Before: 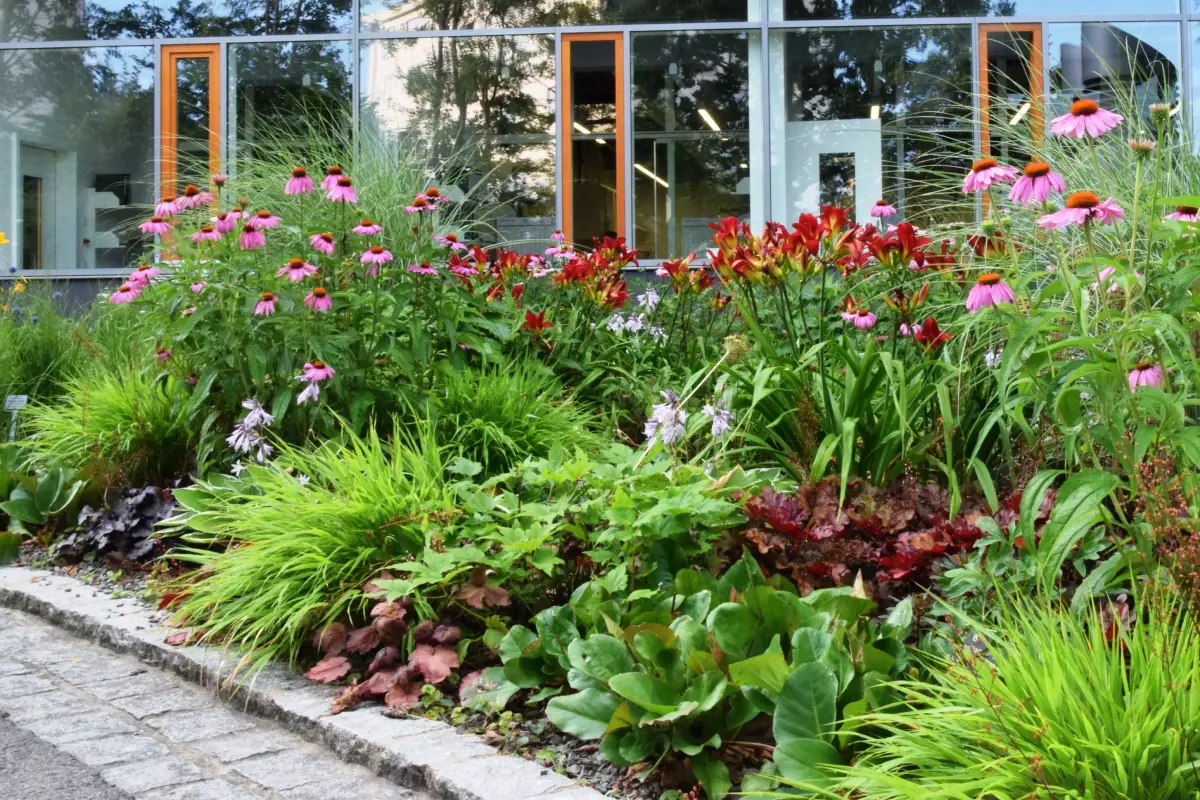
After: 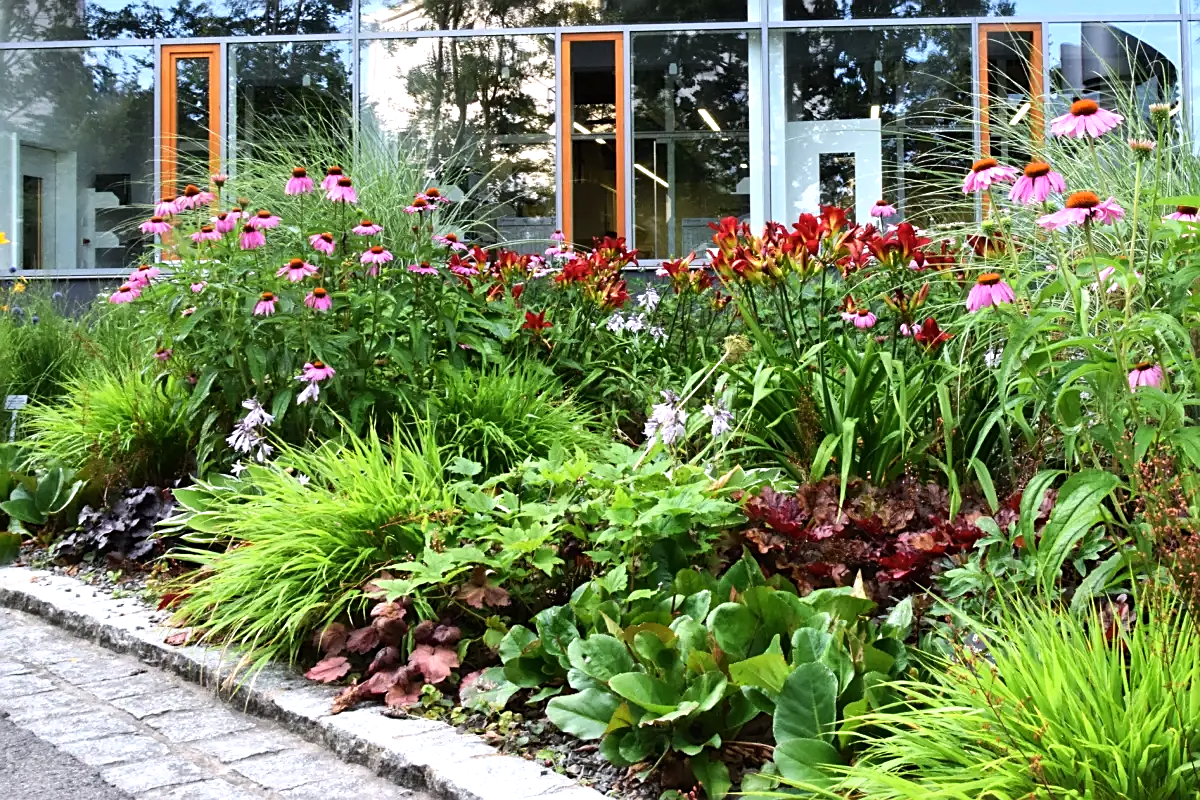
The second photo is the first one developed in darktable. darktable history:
sharpen: on, module defaults
white balance: red 1.004, blue 1.024
tone equalizer: -8 EV -0.417 EV, -7 EV -0.389 EV, -6 EV -0.333 EV, -5 EV -0.222 EV, -3 EV 0.222 EV, -2 EV 0.333 EV, -1 EV 0.389 EV, +0 EV 0.417 EV, edges refinement/feathering 500, mask exposure compensation -1.57 EV, preserve details no
